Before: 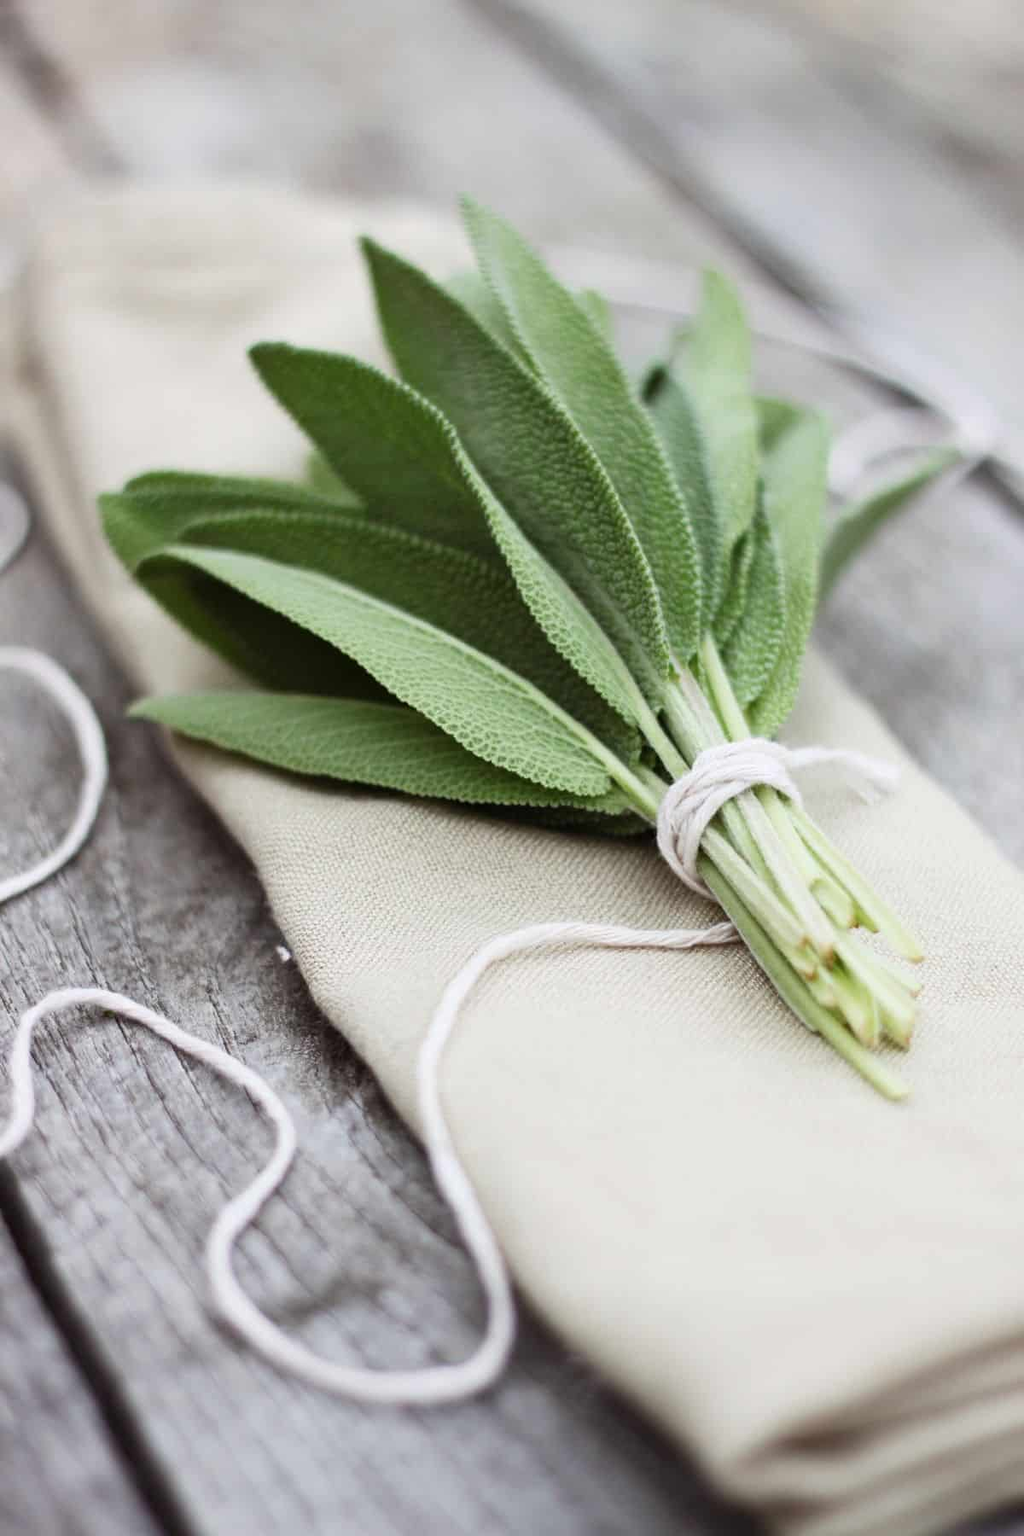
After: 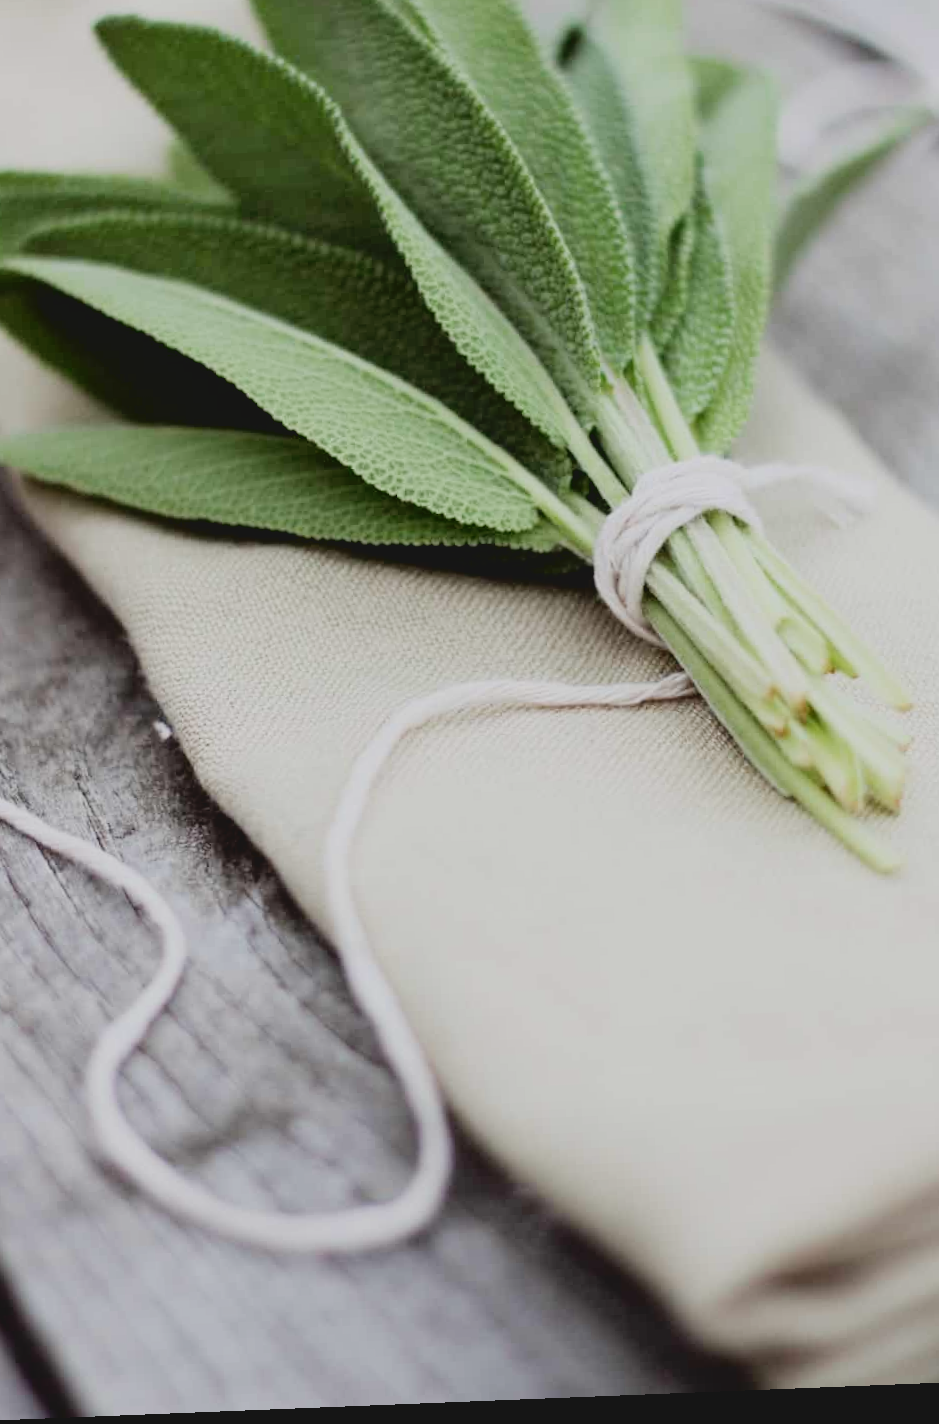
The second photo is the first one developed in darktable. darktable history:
crop: left 16.871%, top 22.857%, right 9.116%
filmic rgb: black relative exposure -5 EV, hardness 2.88, contrast 1.1
rotate and perspective: rotation -2.29°, automatic cropping off
tone curve: curves: ch0 [(0, 0.068) (1, 0.961)], color space Lab, linked channels, preserve colors none
